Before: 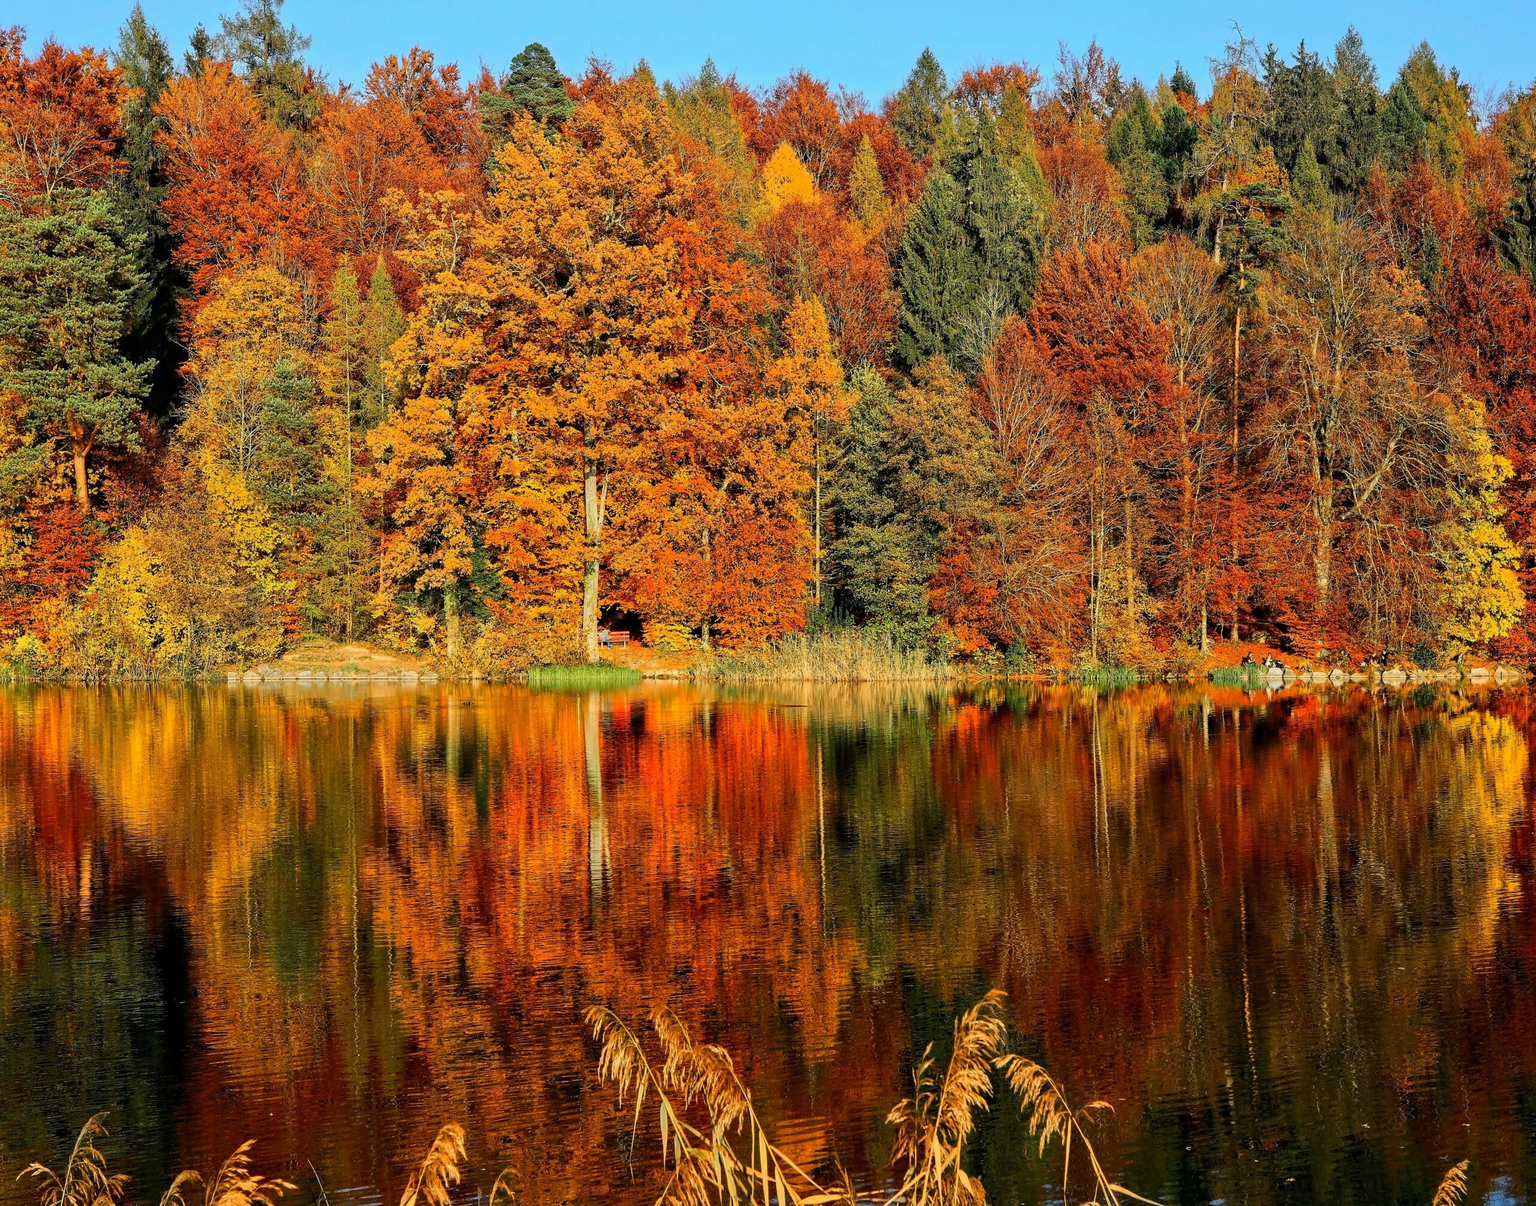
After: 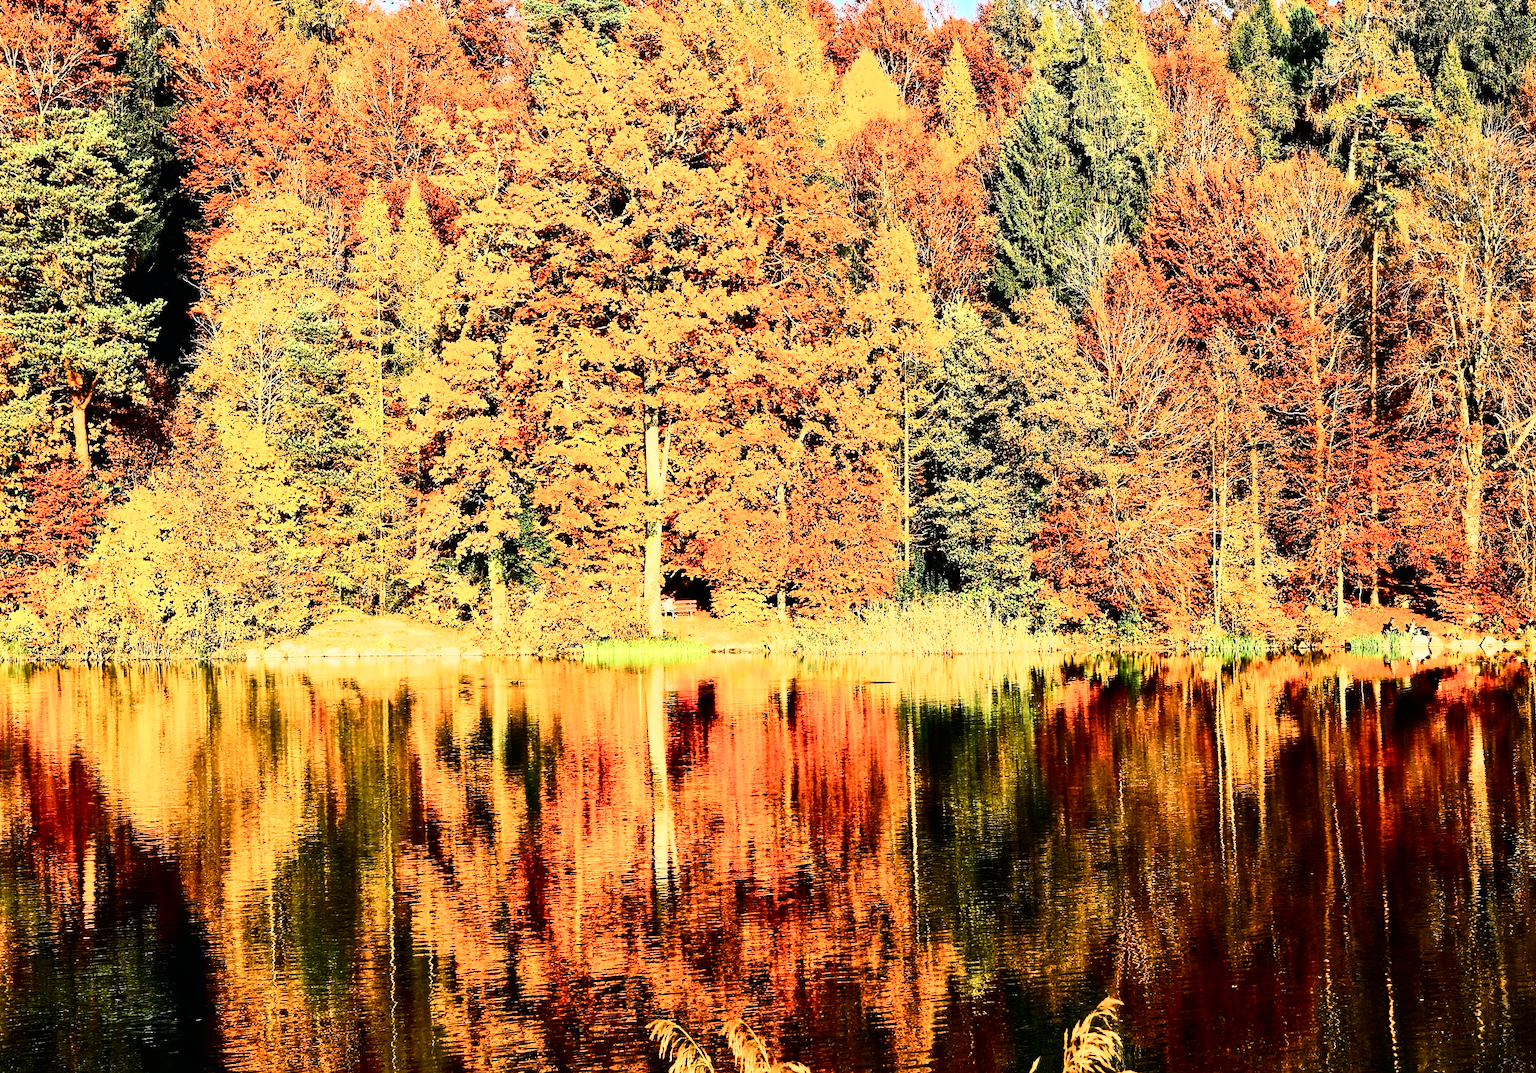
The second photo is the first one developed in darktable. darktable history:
crop: top 7.49%, right 9.717%, bottom 11.943%
color balance rgb: shadows lift › chroma 2%, shadows lift › hue 250°, power › hue 326.4°, highlights gain › chroma 2%, highlights gain › hue 64.8°, global offset › luminance 0.5%, global offset › hue 58.8°, perceptual saturation grading › highlights -25%, perceptual saturation grading › shadows 30%, global vibrance 15%
rgb curve: curves: ch0 [(0, 0) (0.21, 0.15) (0.24, 0.21) (0.5, 0.75) (0.75, 0.96) (0.89, 0.99) (1, 1)]; ch1 [(0, 0.02) (0.21, 0.13) (0.25, 0.2) (0.5, 0.67) (0.75, 0.9) (0.89, 0.97) (1, 1)]; ch2 [(0, 0.02) (0.21, 0.13) (0.25, 0.2) (0.5, 0.67) (0.75, 0.9) (0.89, 0.97) (1, 1)], compensate middle gray true
rotate and perspective: rotation -0.45°, automatic cropping original format, crop left 0.008, crop right 0.992, crop top 0.012, crop bottom 0.988
contrast brightness saturation: contrast 0.28
